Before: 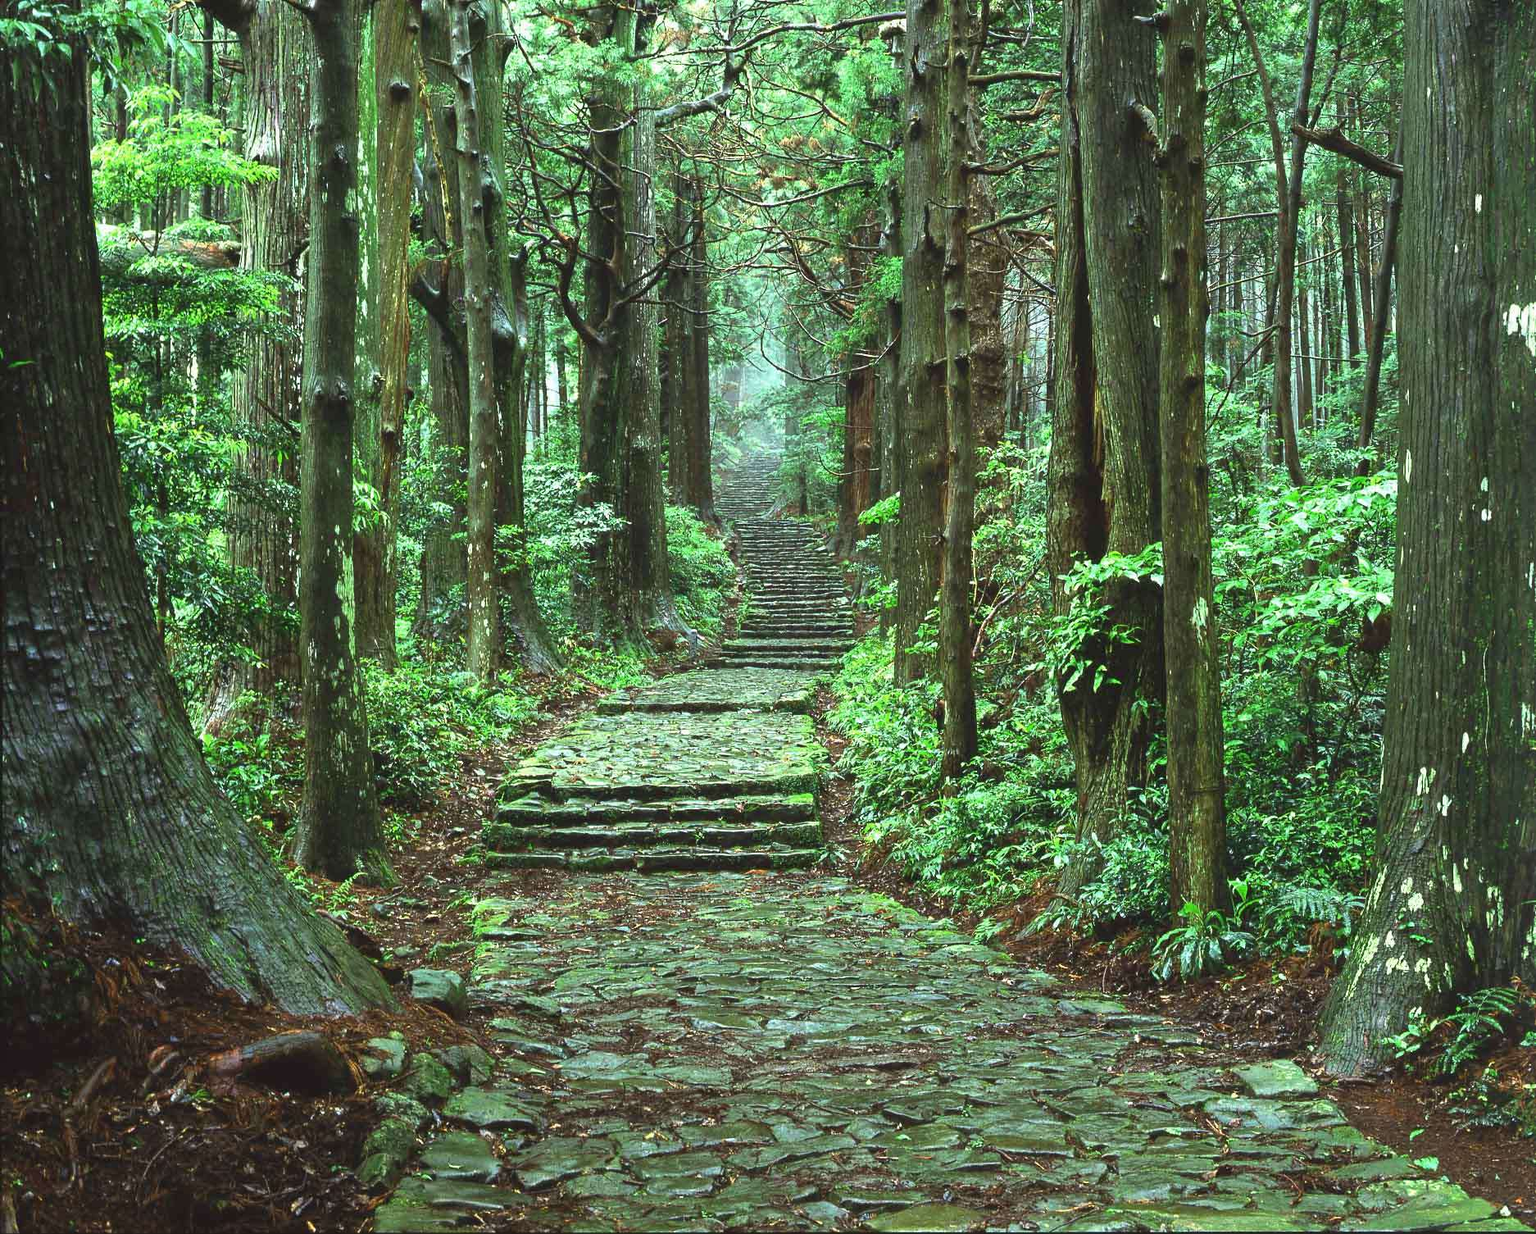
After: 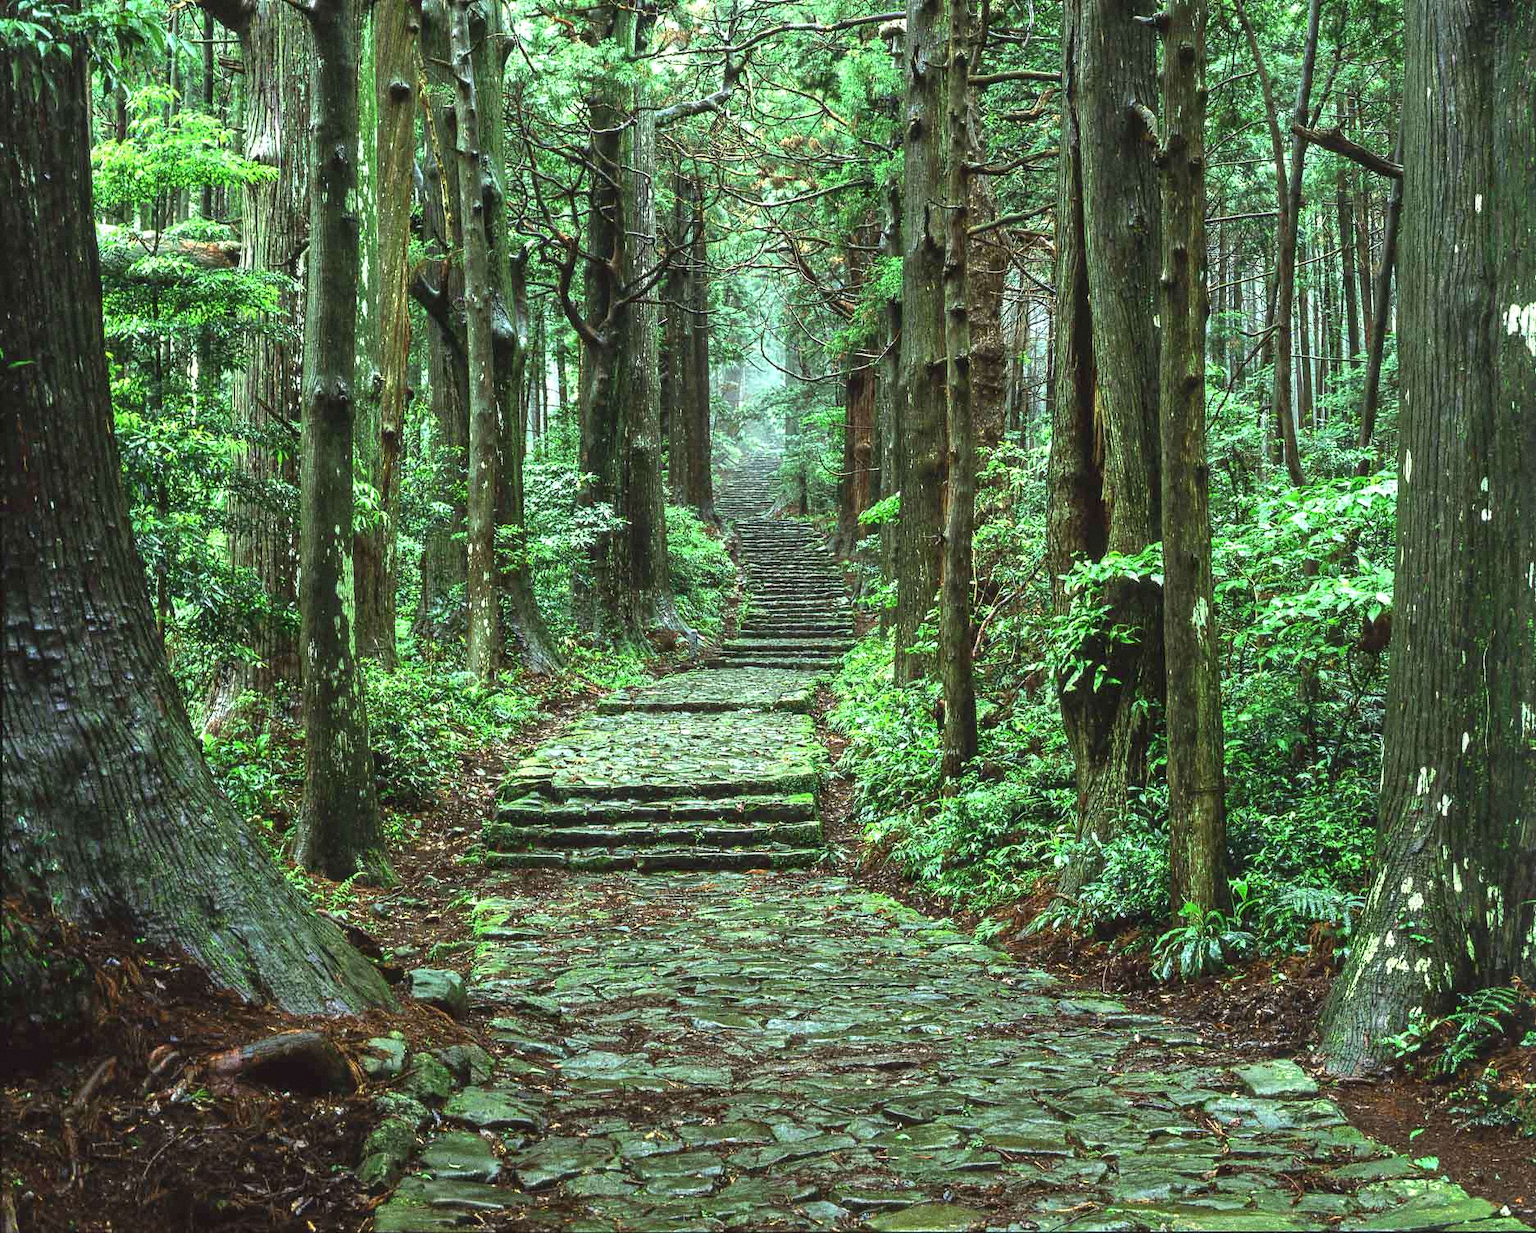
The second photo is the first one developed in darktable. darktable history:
local contrast: detail 130%
grain: coarseness 0.09 ISO
